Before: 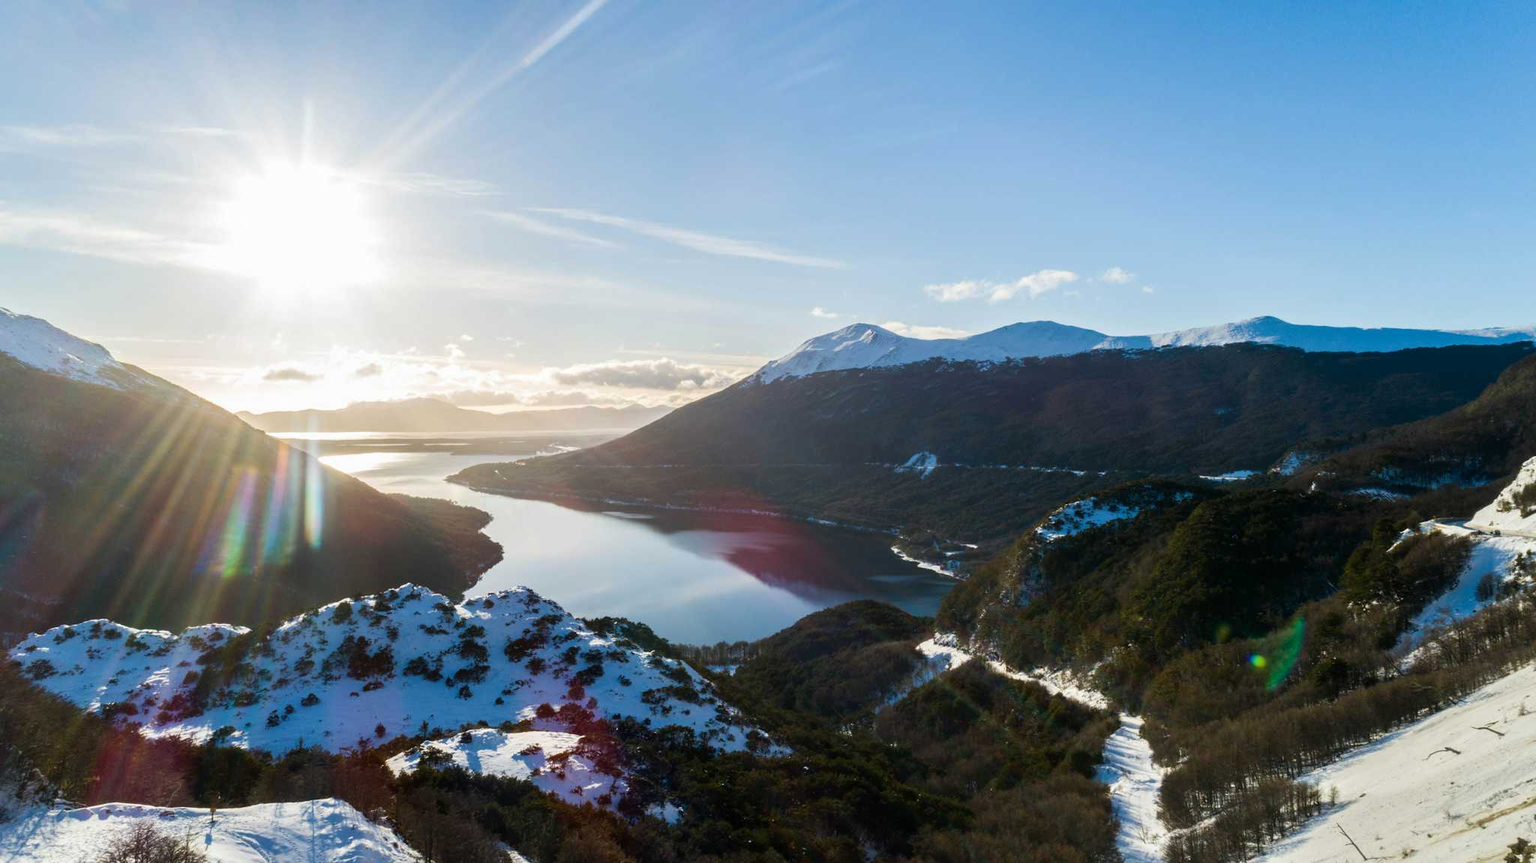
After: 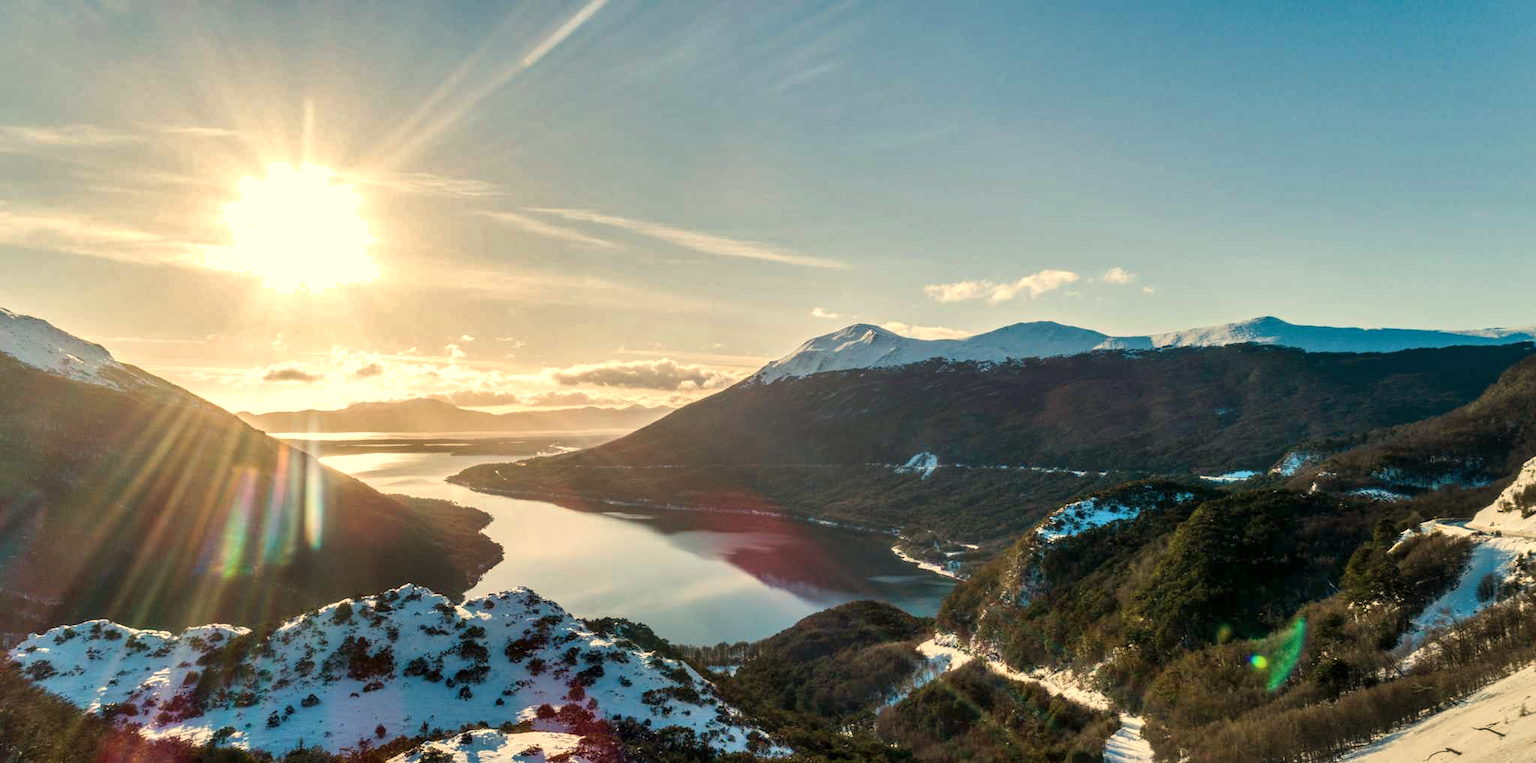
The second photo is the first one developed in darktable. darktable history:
white balance: red 1.123, blue 0.83
tone equalizer: on, module defaults
shadows and highlights: soften with gaussian
crop and rotate: top 0%, bottom 11.49%
local contrast: on, module defaults
